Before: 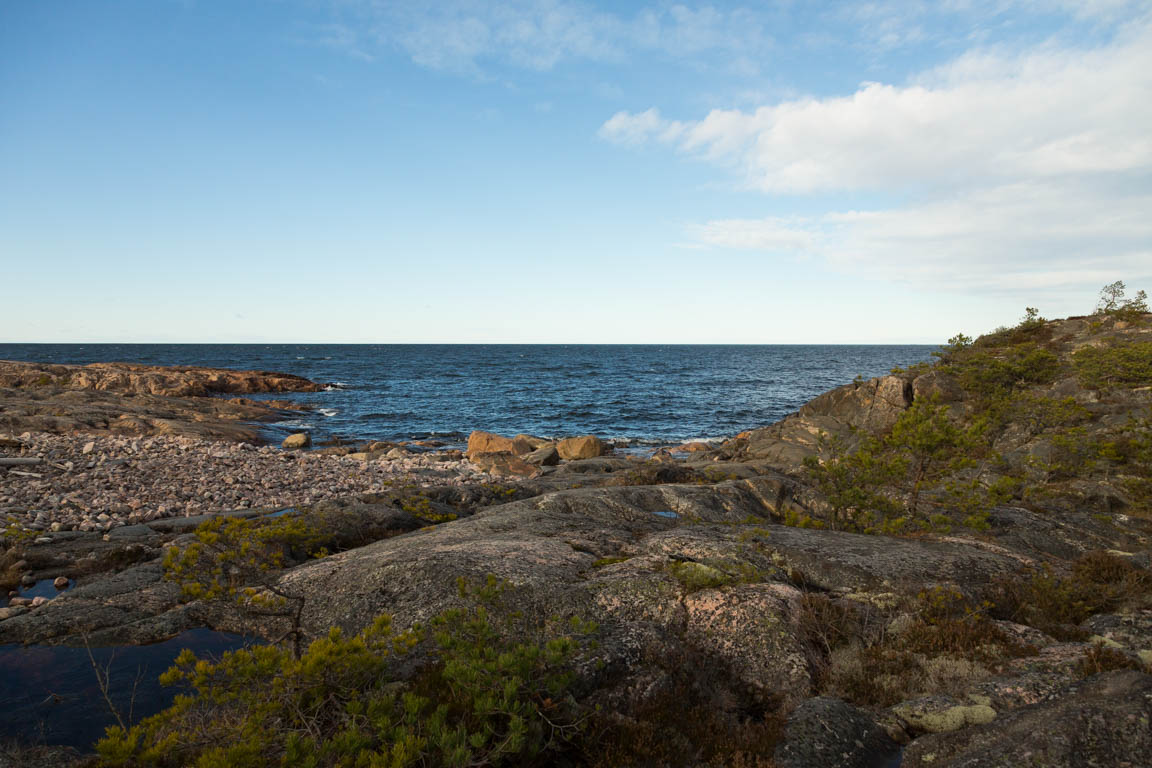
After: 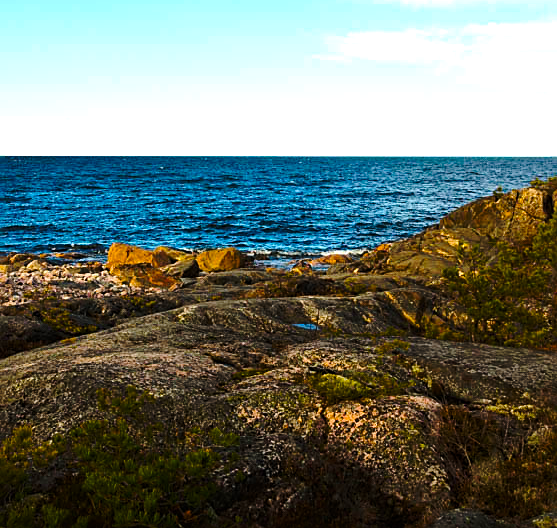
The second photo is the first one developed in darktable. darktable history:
tone equalizer: -8 EV -0.456 EV, -7 EV -0.371 EV, -6 EV -0.297 EV, -5 EV -0.218 EV, -3 EV 0.204 EV, -2 EV 0.331 EV, -1 EV 0.396 EV, +0 EV 0.433 EV, edges refinement/feathering 500, mask exposure compensation -1.57 EV, preserve details no
color balance rgb: shadows lift › chroma 0.707%, shadows lift › hue 114.49°, linear chroma grading › shadows 10.668%, linear chroma grading › highlights 10.36%, linear chroma grading › global chroma 15.552%, linear chroma grading › mid-tones 14.699%, perceptual saturation grading › global saturation 30.31%, global vibrance 20%
exposure: exposure 0.201 EV, compensate highlight preservation false
sharpen: on, module defaults
base curve: curves: ch0 [(0, 0) (0.073, 0.04) (0.157, 0.139) (0.492, 0.492) (0.758, 0.758) (1, 1)], preserve colors none
crop: left 31.313%, top 24.536%, right 20.327%, bottom 6.584%
